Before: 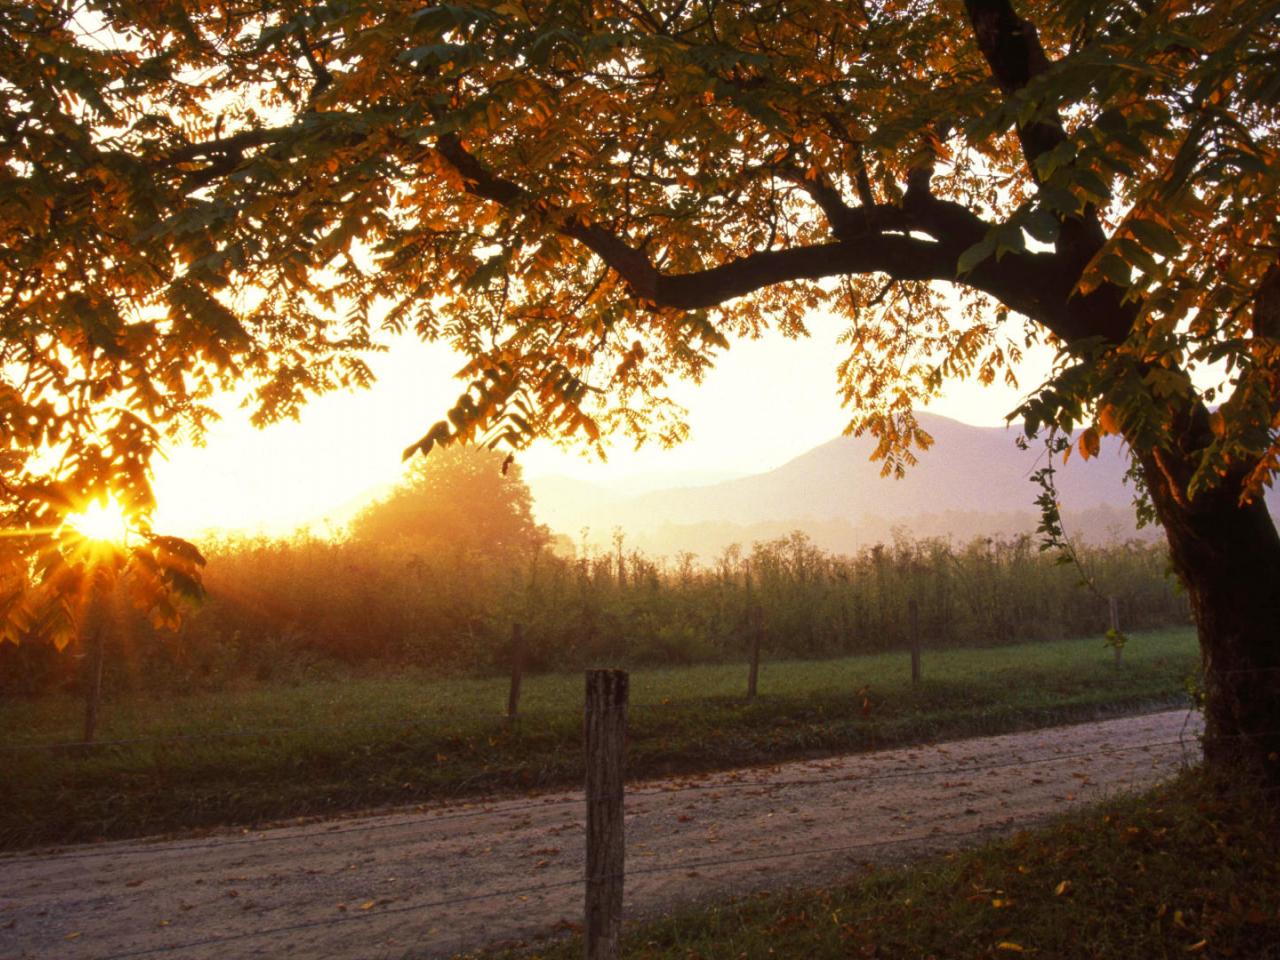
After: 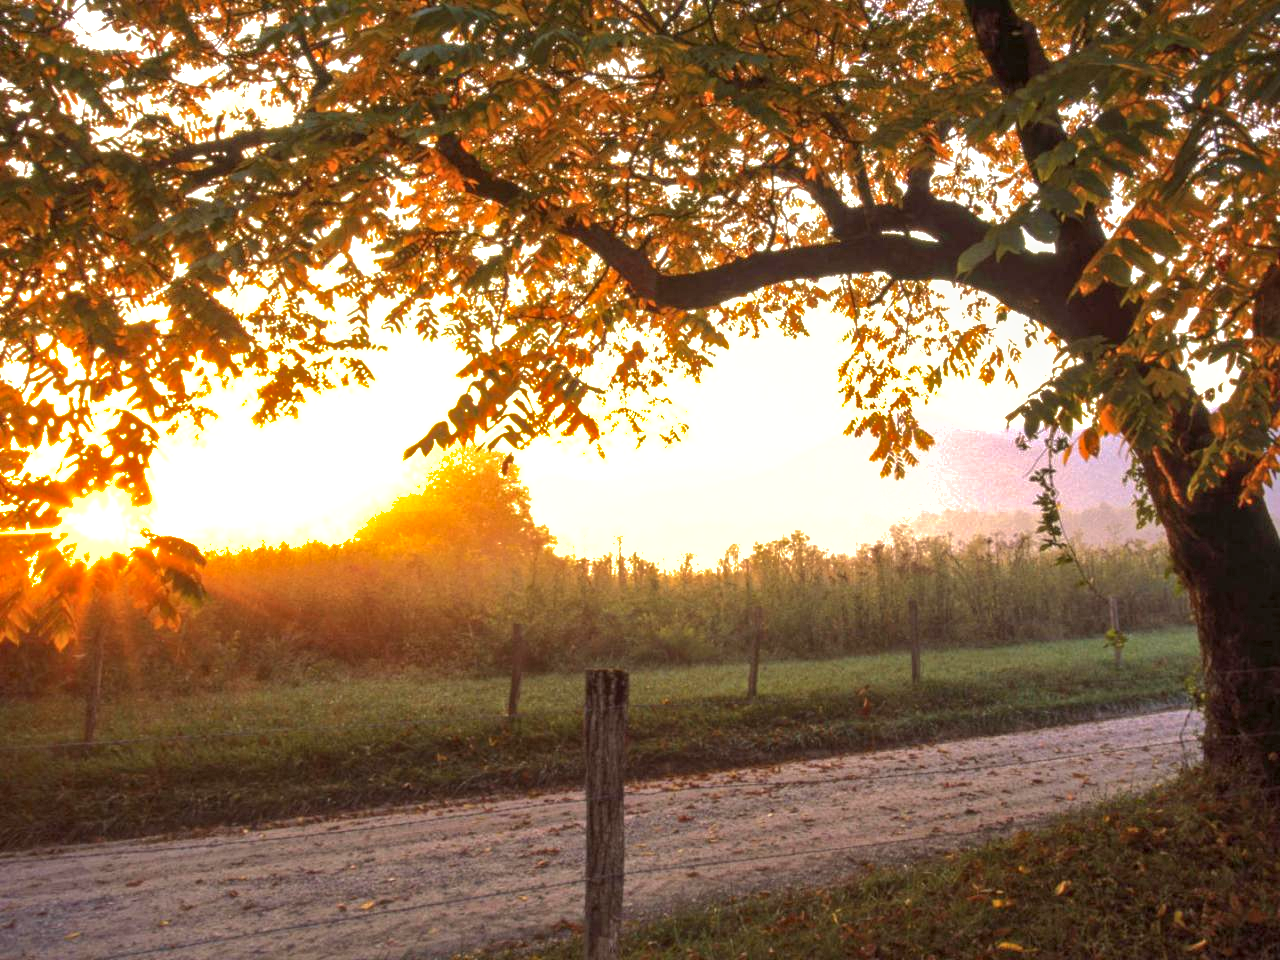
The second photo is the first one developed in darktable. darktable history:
exposure: black level correction 0, exposure 0.949 EV, compensate highlight preservation false
local contrast: detail 130%
shadows and highlights: shadows 39.94, highlights -59.78
